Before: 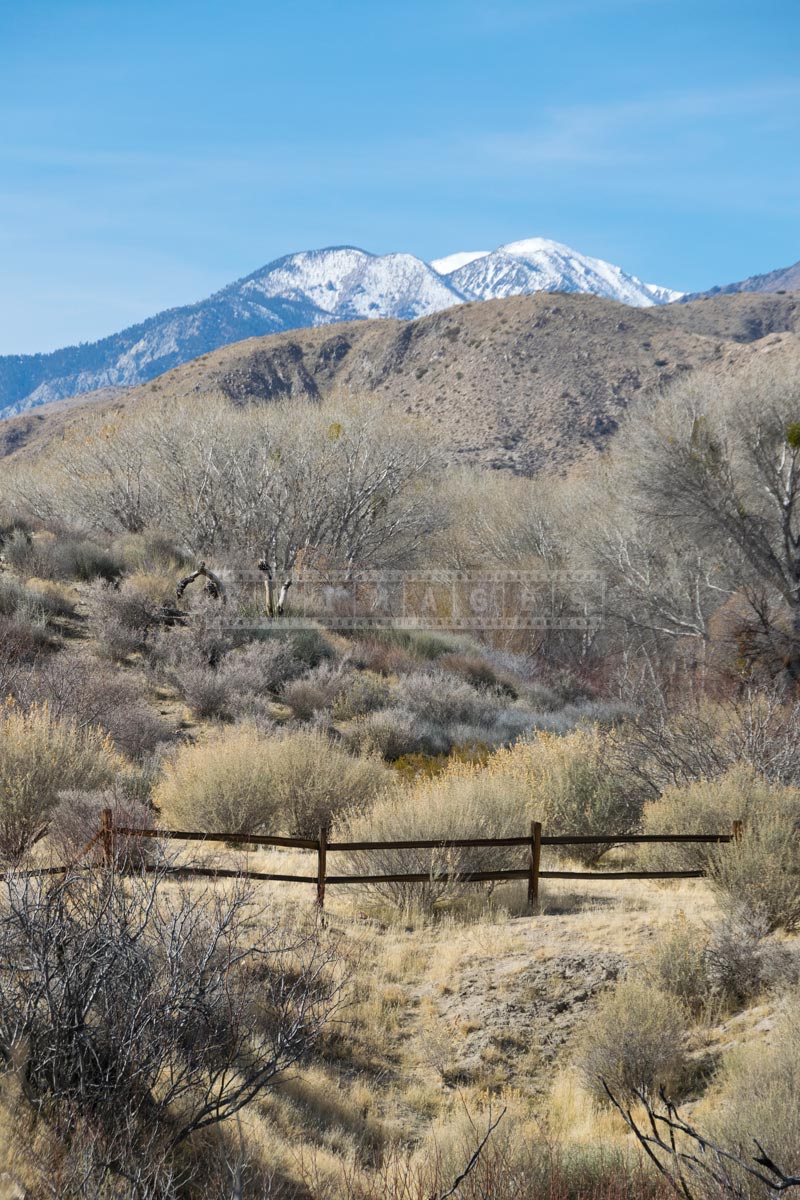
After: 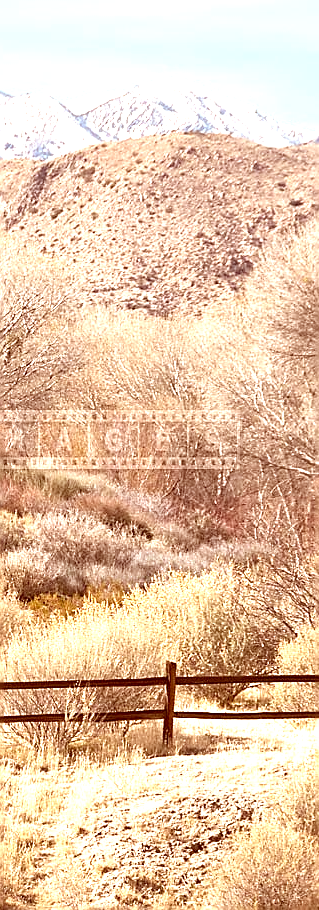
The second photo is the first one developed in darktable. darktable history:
sharpen: radius 1.4, amount 1.25, threshold 0.7
color correction: highlights a* 9.03, highlights b* 8.71, shadows a* 40, shadows b* 40, saturation 0.8
white balance: red 1.045, blue 0.932
crop: left 45.721%, top 13.393%, right 14.118%, bottom 10.01%
exposure: black level correction 0, exposure 1.4 EV, compensate highlight preservation false
